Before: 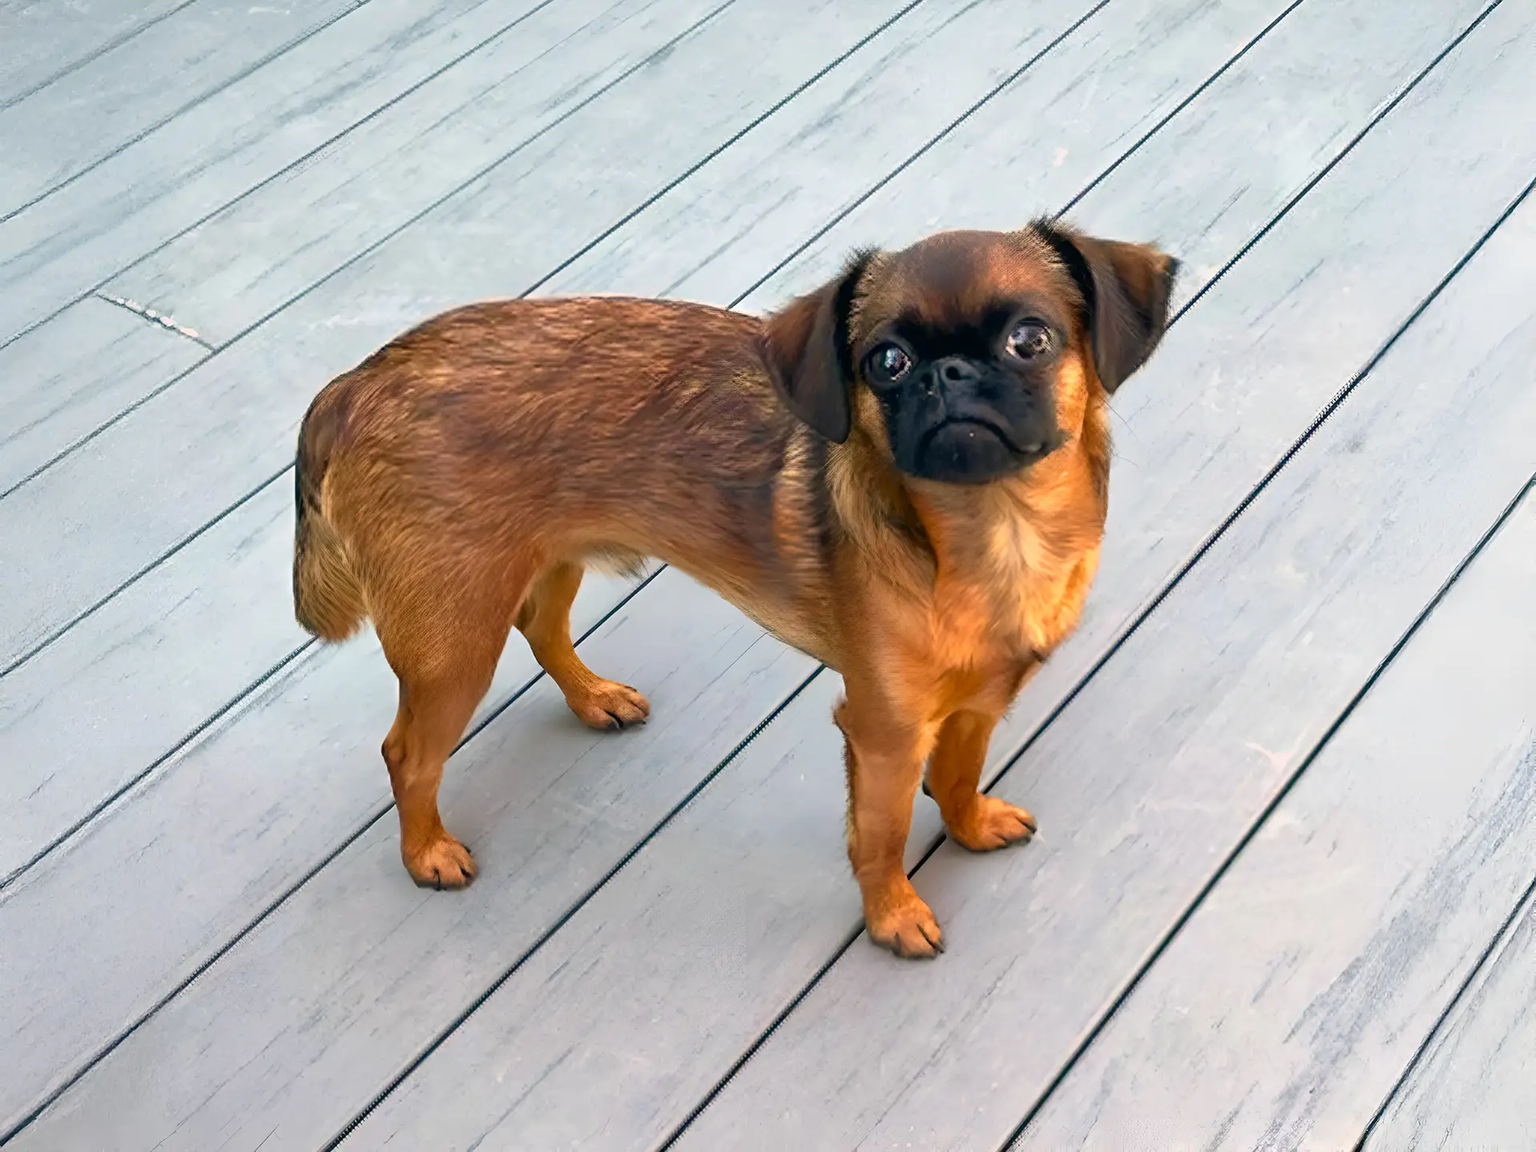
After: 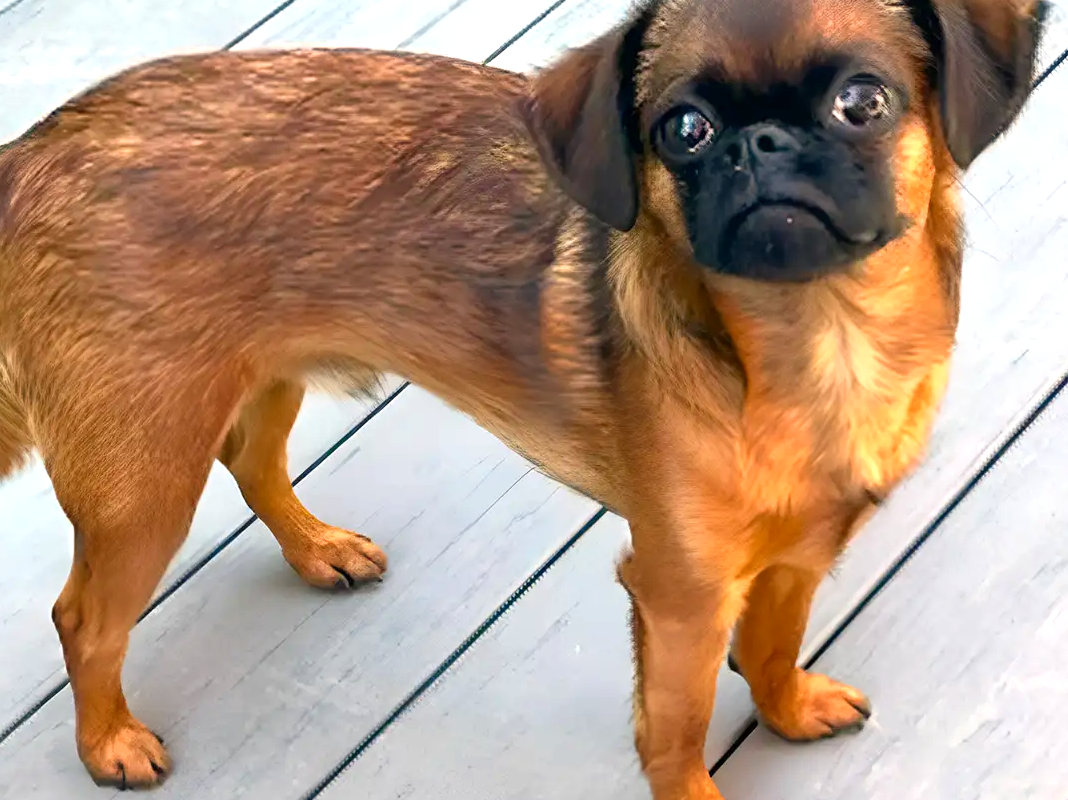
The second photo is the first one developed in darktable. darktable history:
exposure: black level correction 0.001, exposure 0.499 EV, compensate highlight preservation false
crop and rotate: left 22.16%, top 22.432%, right 22.199%, bottom 21.964%
